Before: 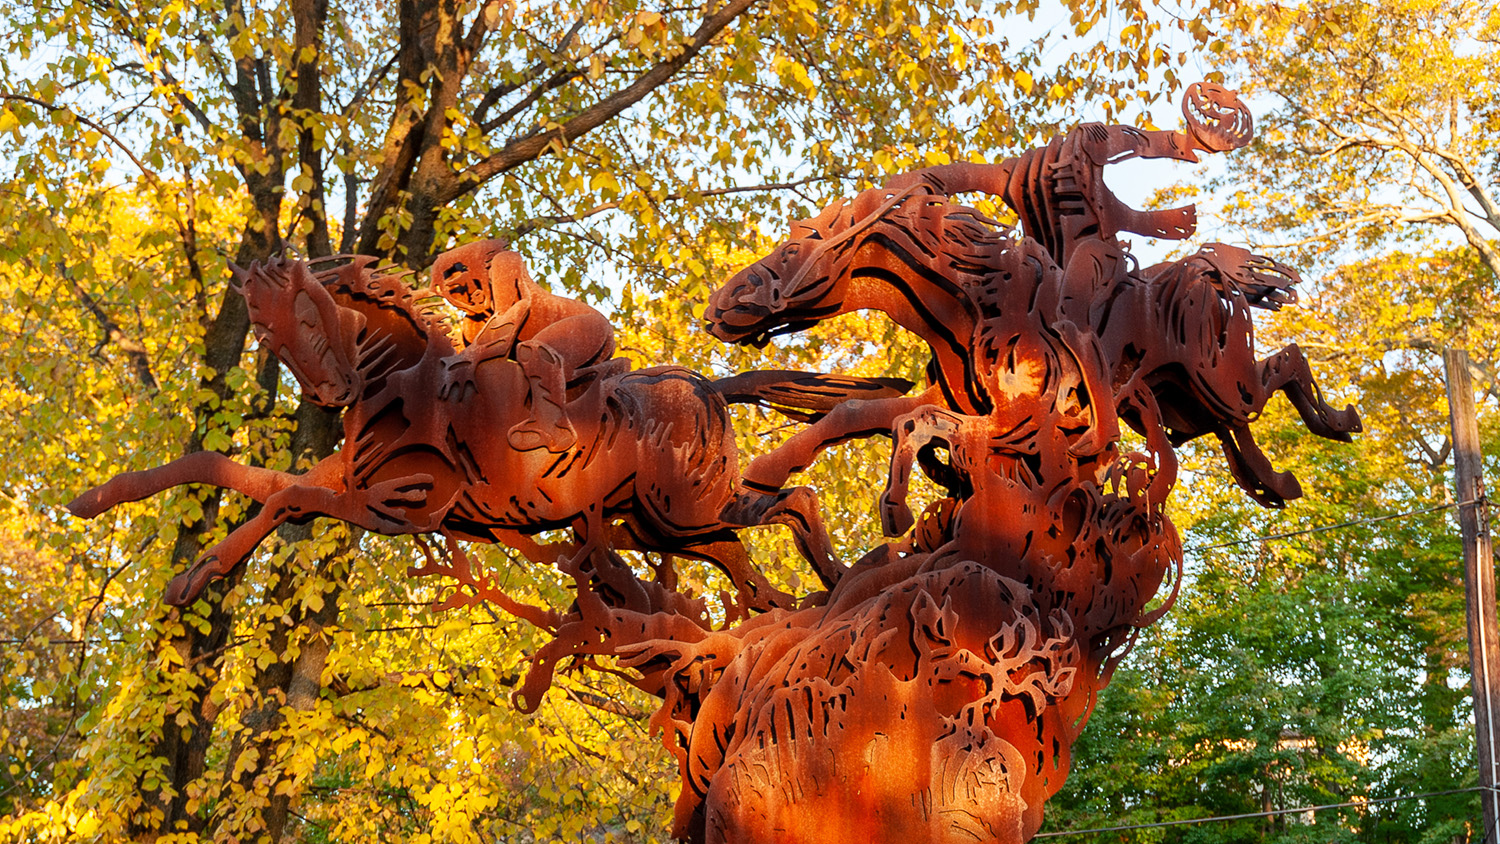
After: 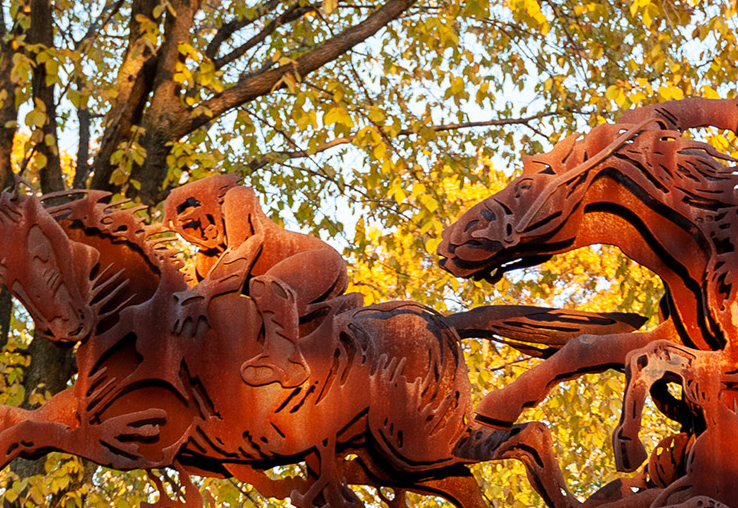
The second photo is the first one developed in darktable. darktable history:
crop: left 17.84%, top 7.731%, right 32.899%, bottom 32.079%
